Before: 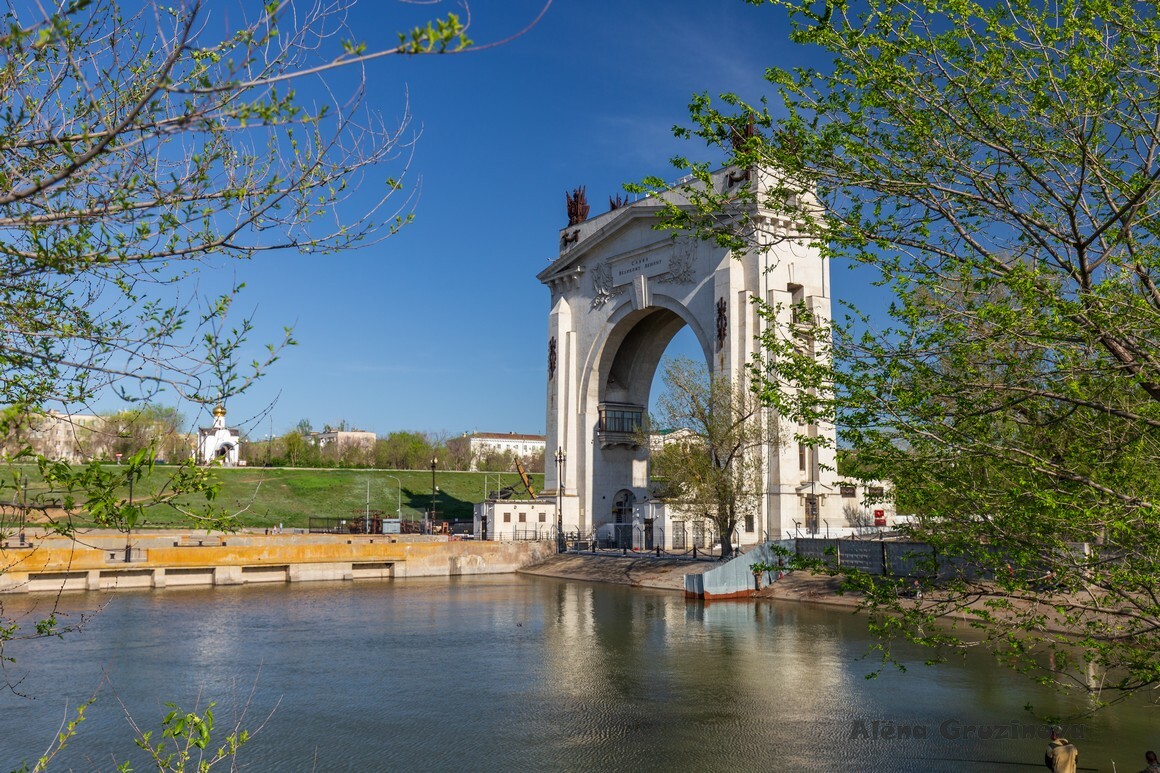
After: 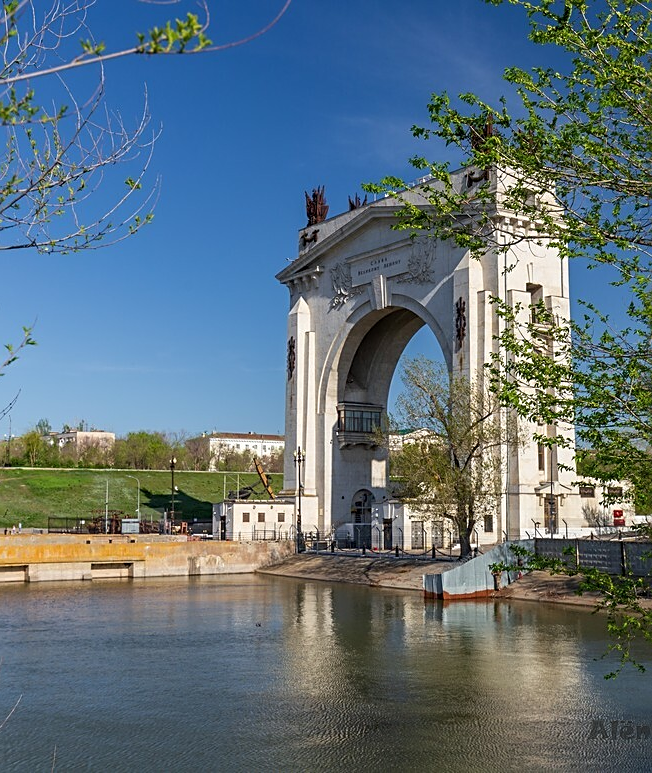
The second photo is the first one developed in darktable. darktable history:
crop and rotate: left 22.516%, right 21.234%
sharpen: on, module defaults
